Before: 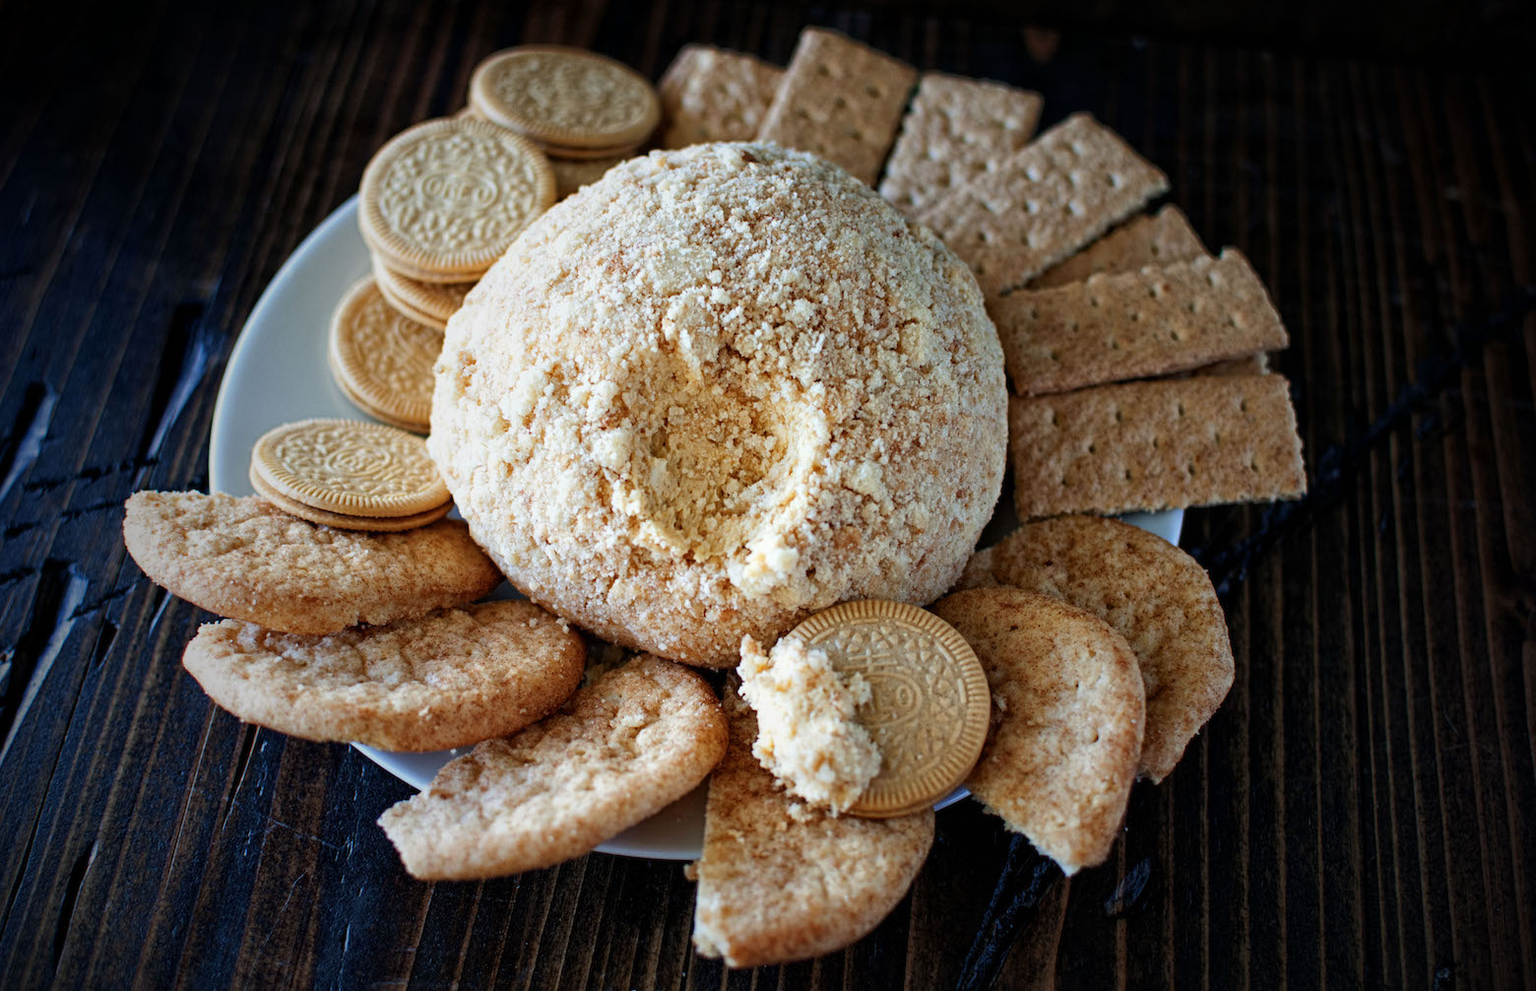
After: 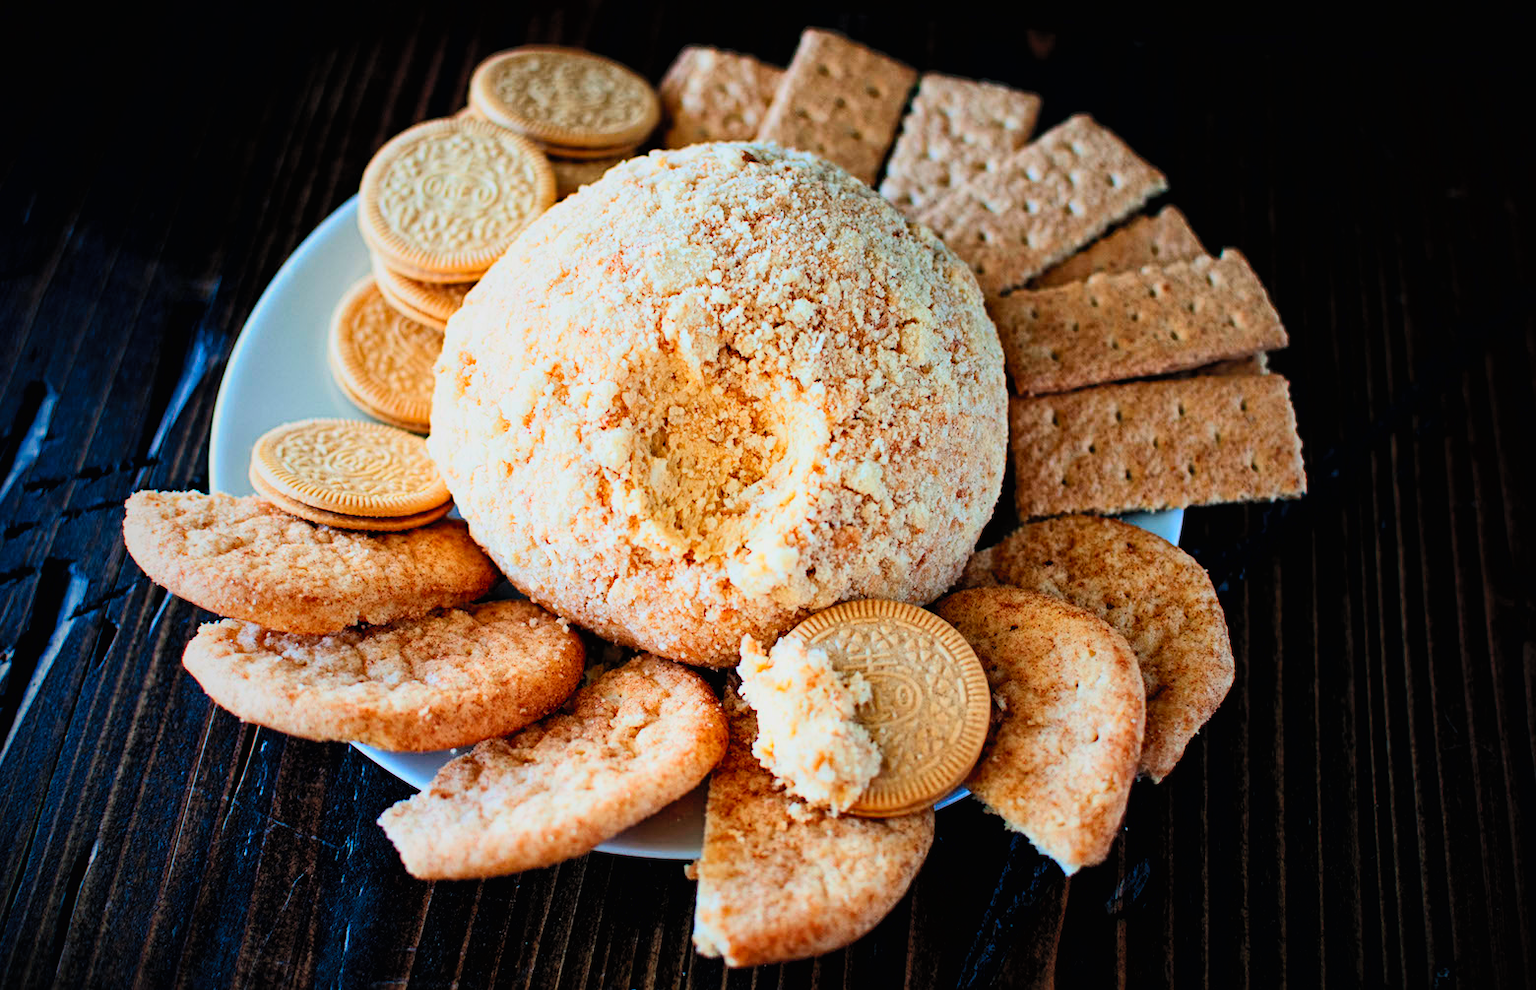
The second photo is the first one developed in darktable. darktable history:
filmic rgb: black relative exposure -7.65 EV, white relative exposure 4.56 EV, hardness 3.61, color science v6 (2022)
contrast brightness saturation: contrast 0.24, brightness 0.26, saturation 0.39
